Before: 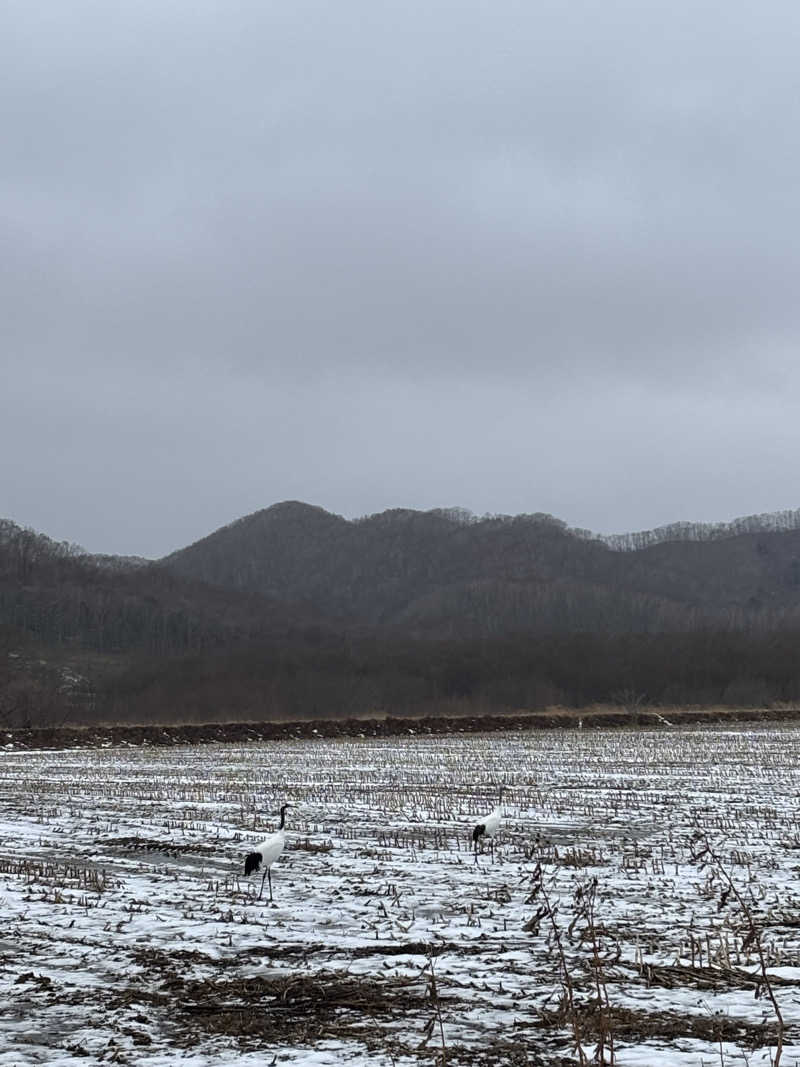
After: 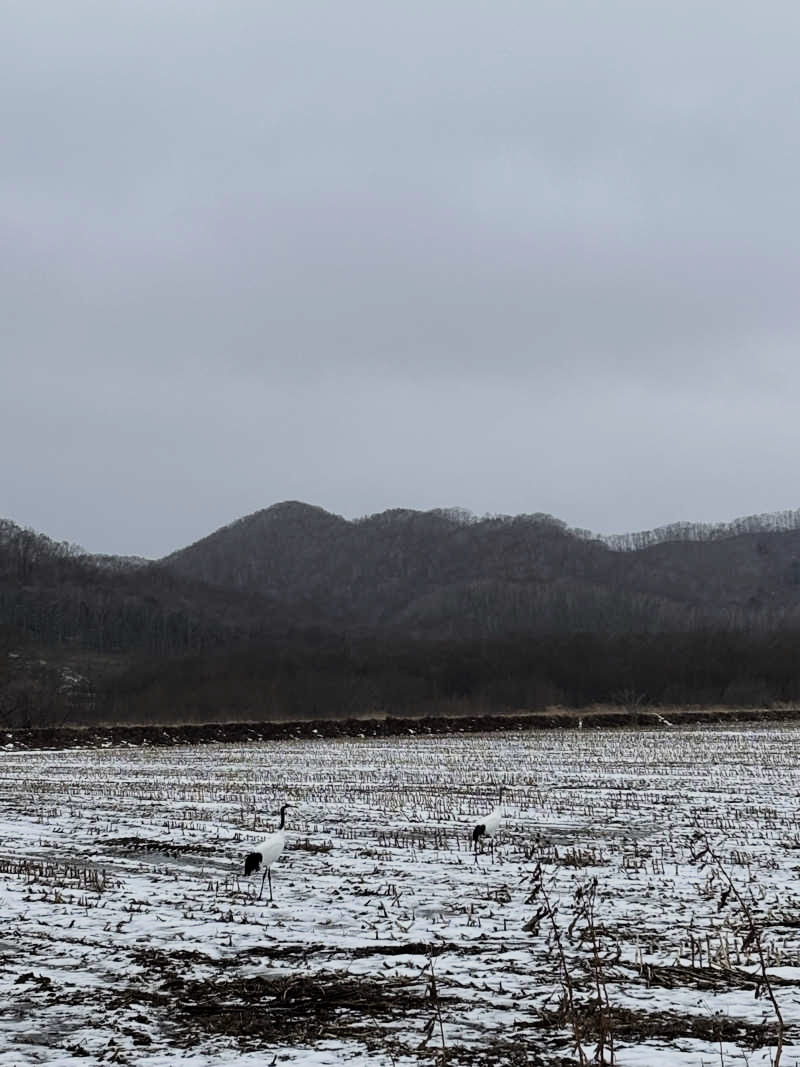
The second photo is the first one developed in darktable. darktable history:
exposure: compensate highlight preservation false
filmic rgb: black relative exposure -7.5 EV, white relative exposure 5 EV, hardness 3.31, contrast 1.3, contrast in shadows safe
